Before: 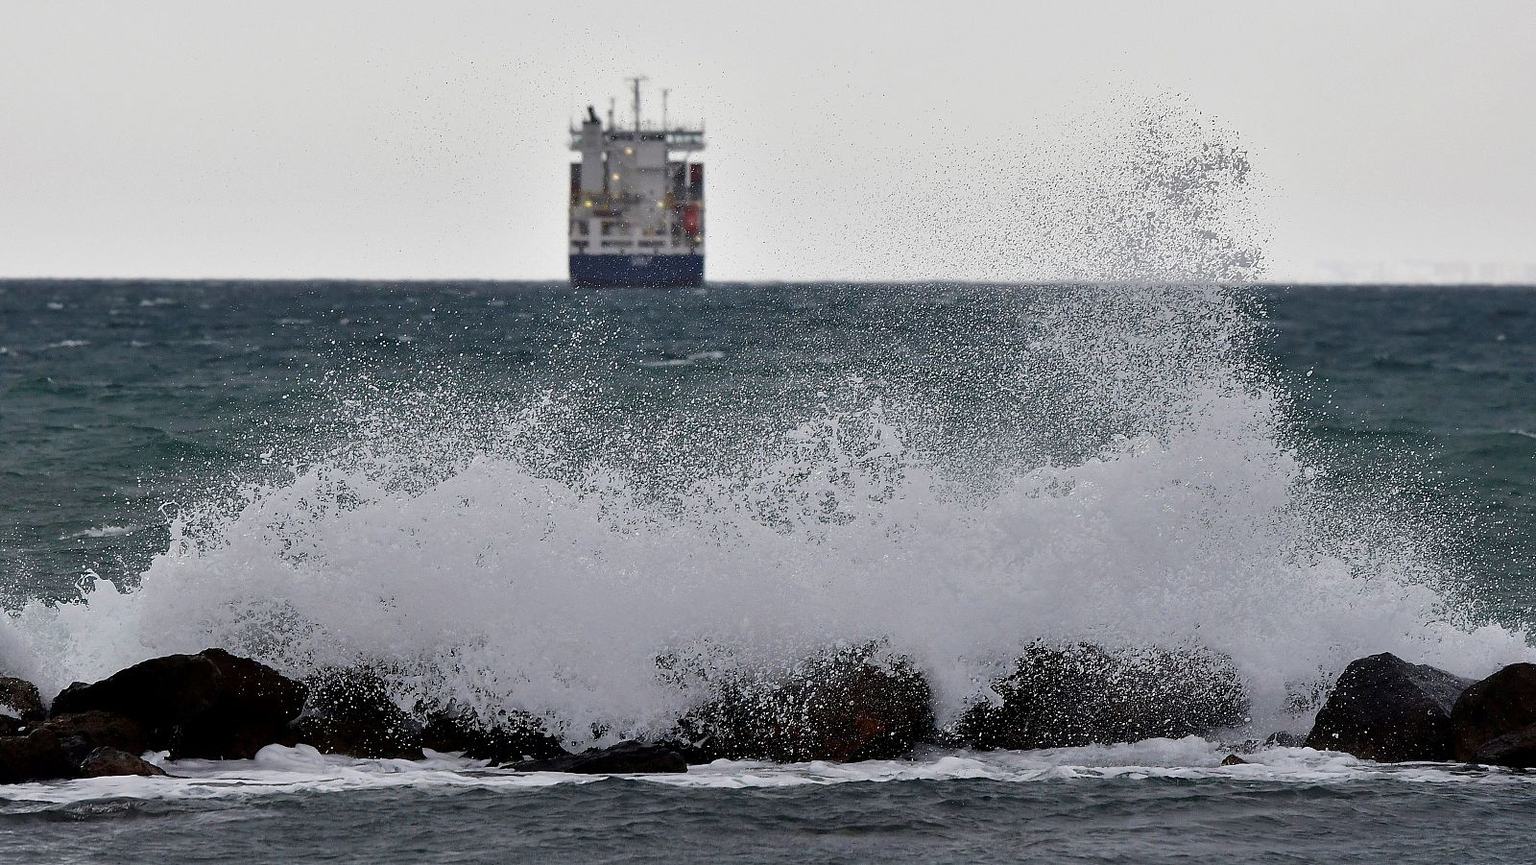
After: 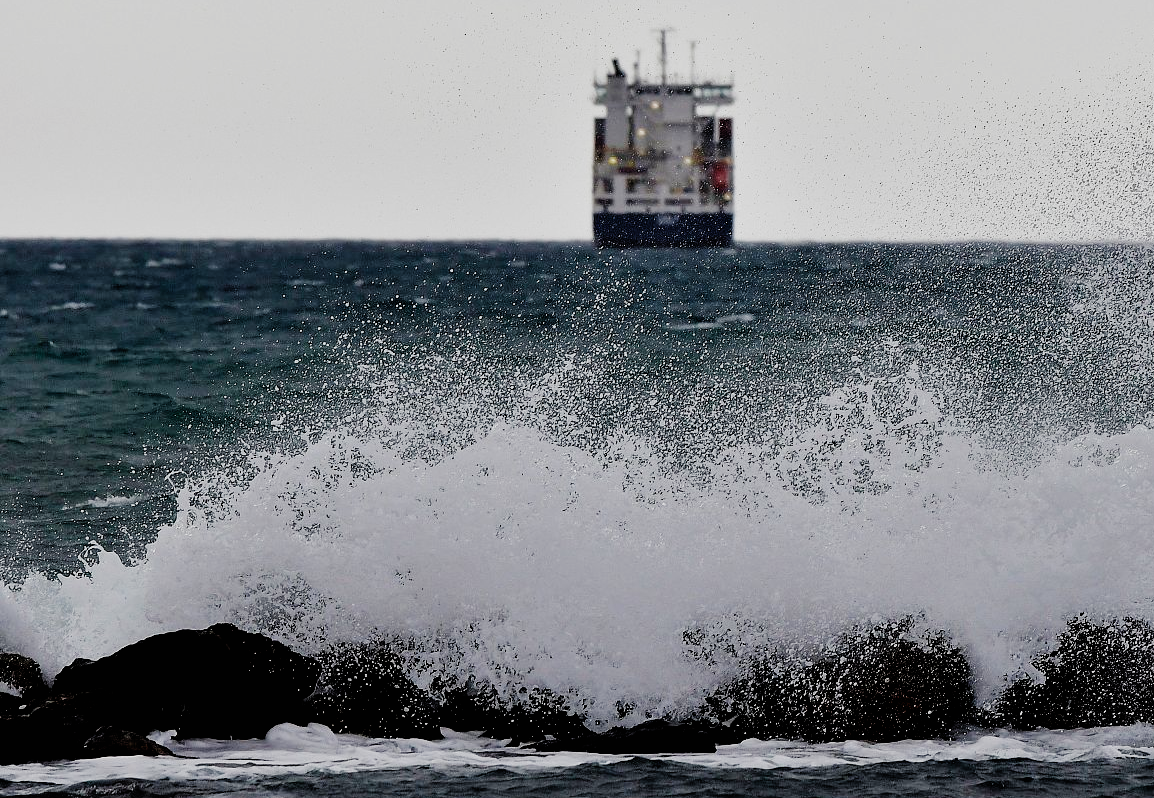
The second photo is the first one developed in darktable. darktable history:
filmic rgb: black relative exposure -5.06 EV, white relative exposure 3.98 EV, hardness 2.9, contrast 1.298, add noise in highlights 0.001, preserve chrominance no, color science v3 (2019), use custom middle-gray values true, contrast in highlights soft
crop: top 5.796%, right 27.862%, bottom 5.611%
